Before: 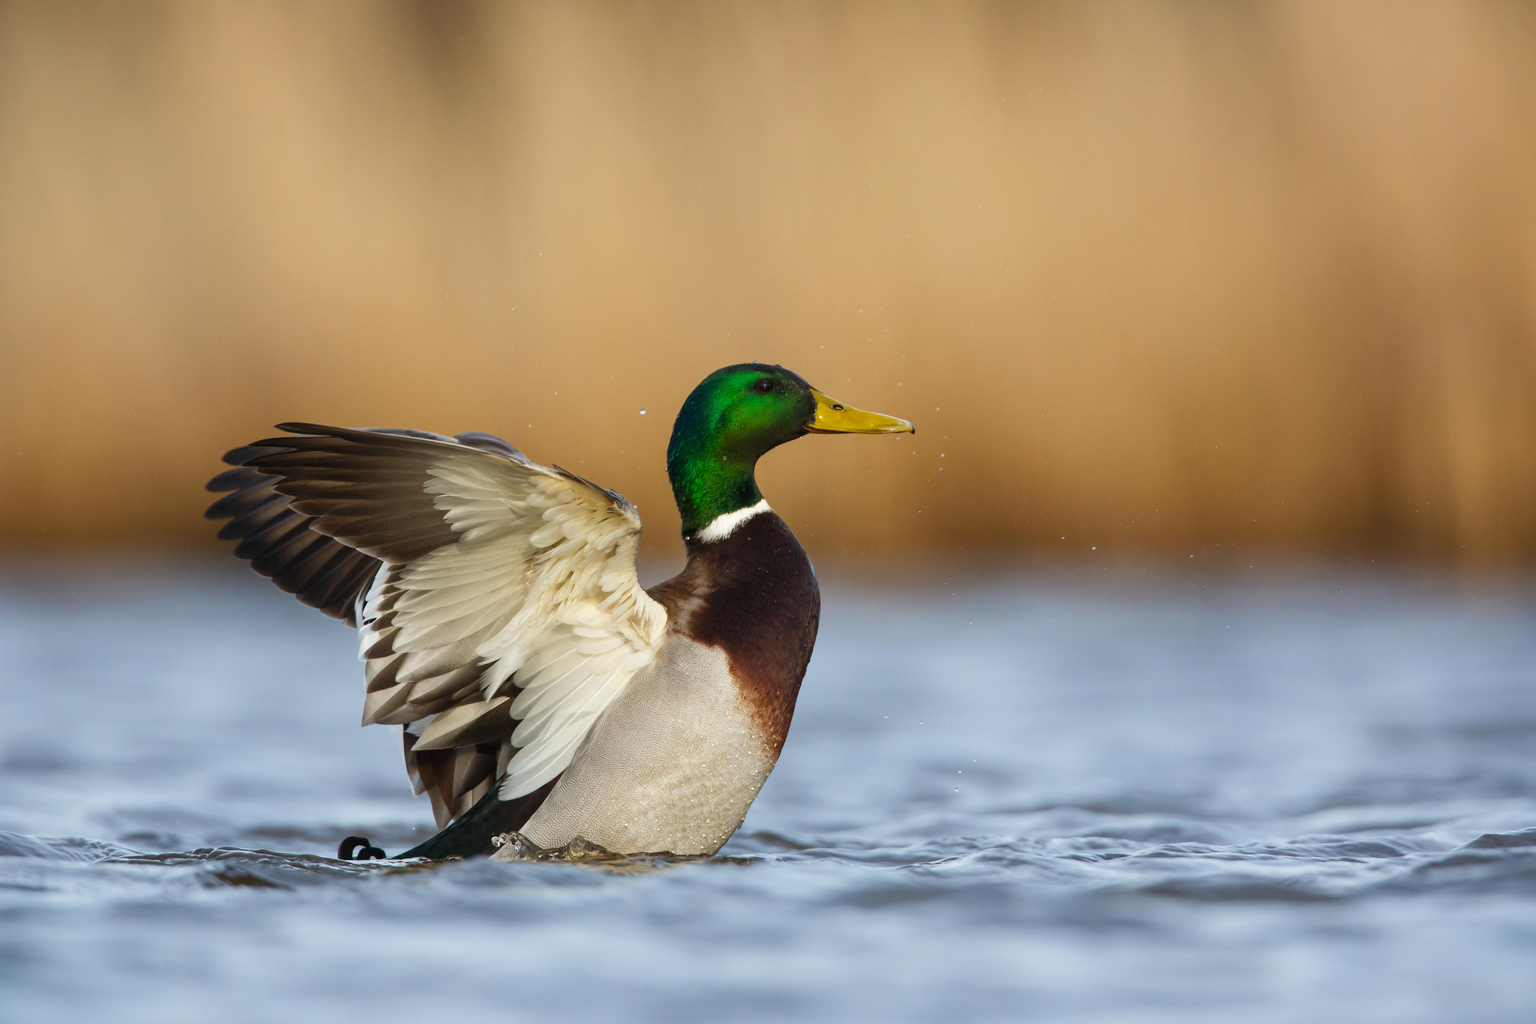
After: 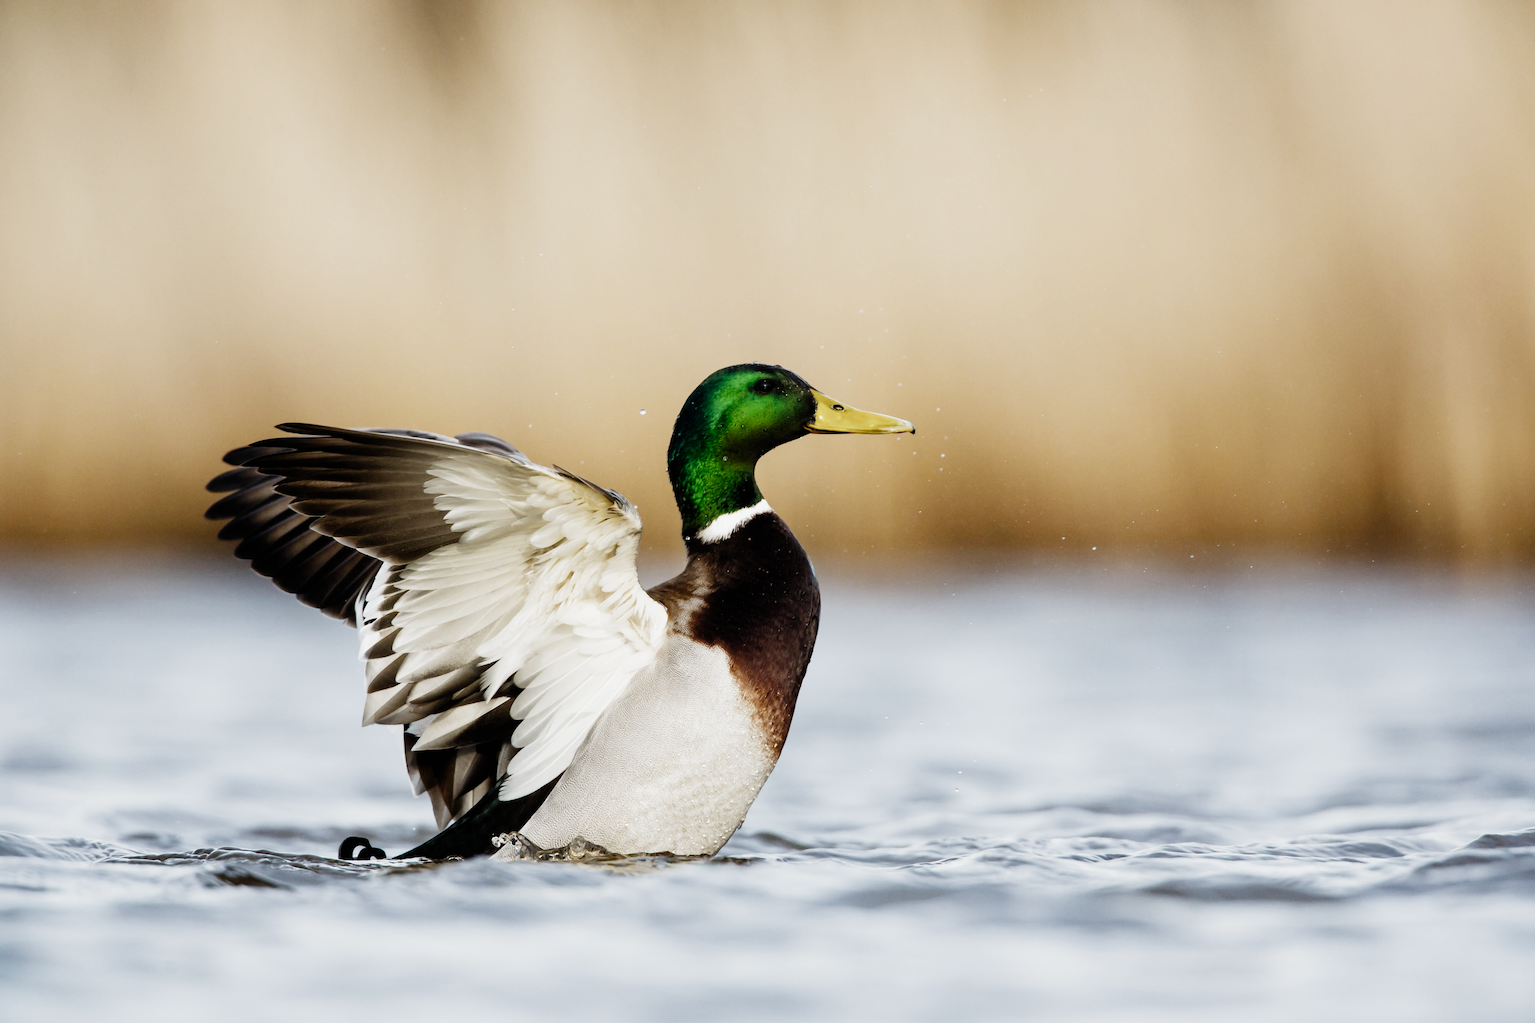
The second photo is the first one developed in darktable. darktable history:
filmic rgb: black relative exposure -5.12 EV, white relative exposure 3.98 EV, hardness 2.88, contrast 1.395, highlights saturation mix -21.02%, preserve chrominance no, color science v5 (2021)
exposure: black level correction 0, exposure 0.699 EV, compensate exposure bias true, compensate highlight preservation false
